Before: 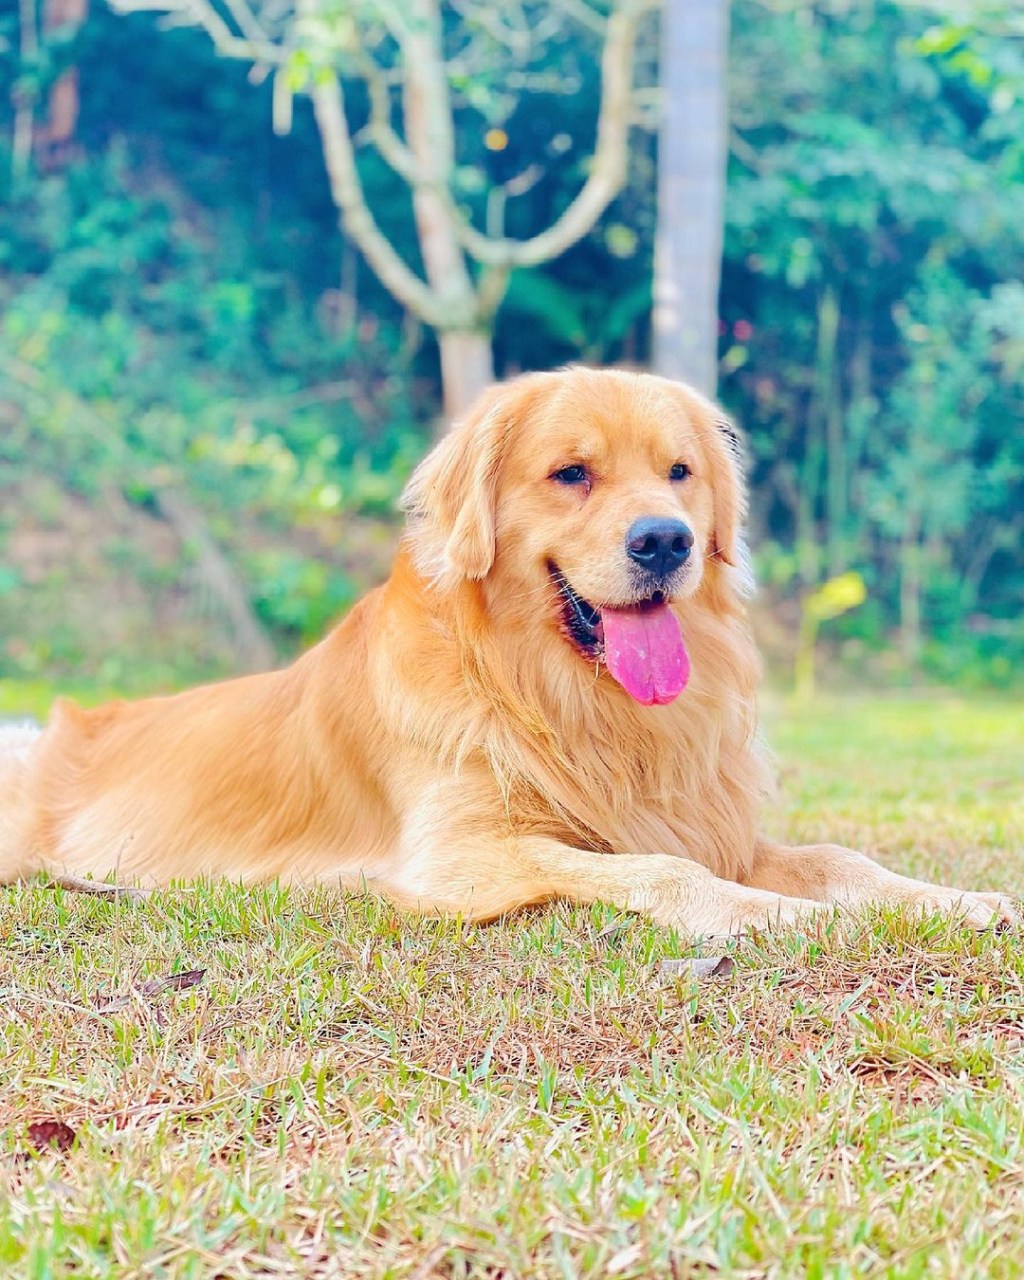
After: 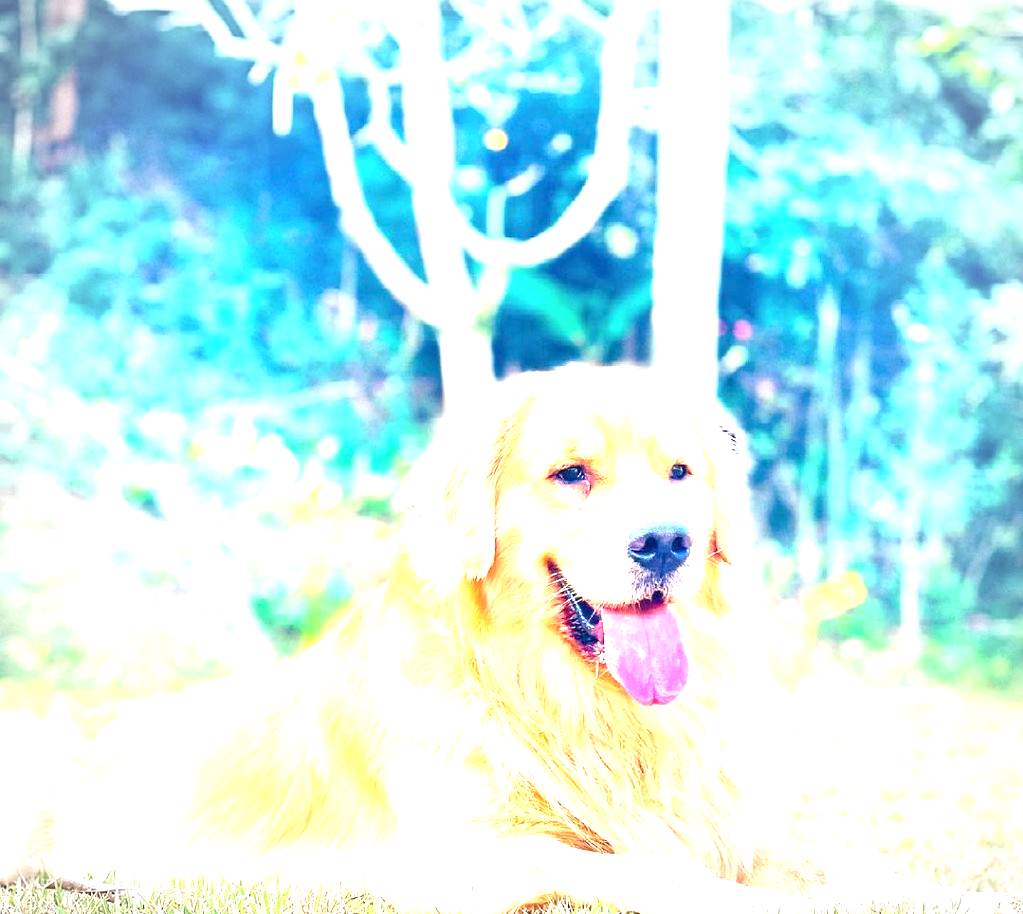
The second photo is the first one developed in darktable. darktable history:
crop: bottom 28.576%
shadows and highlights: shadows -10, white point adjustment 1.5, highlights 10
exposure: black level correction 0.001, exposure 1.84 EV, compensate highlight preservation false
vignetting: fall-off start 71.74%
